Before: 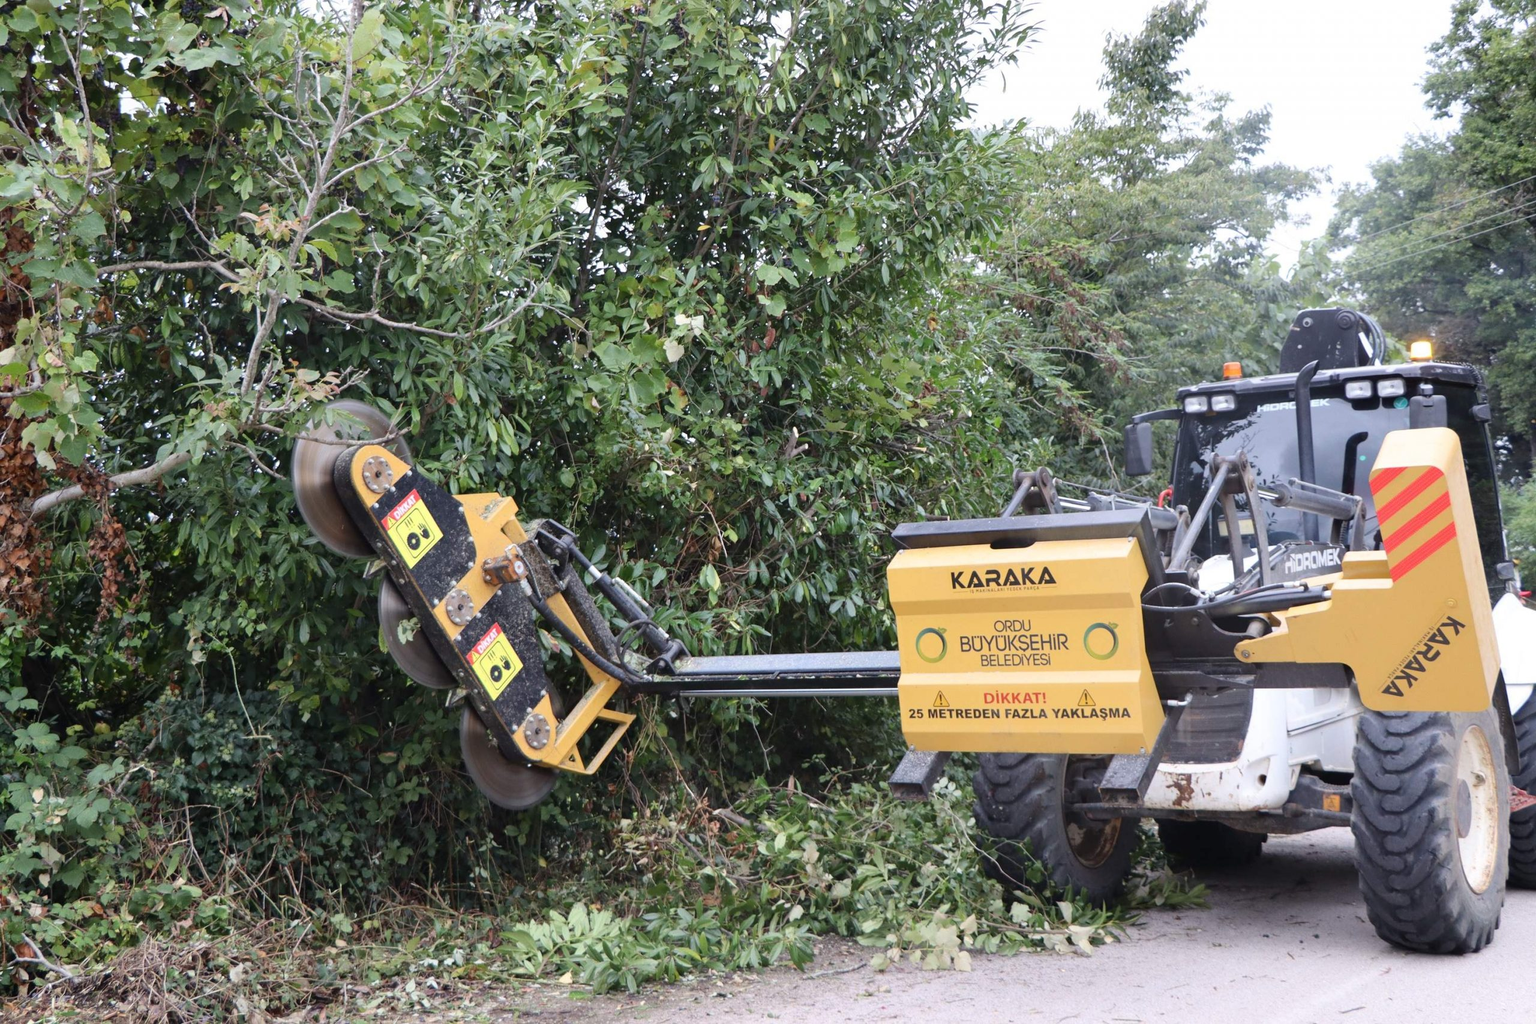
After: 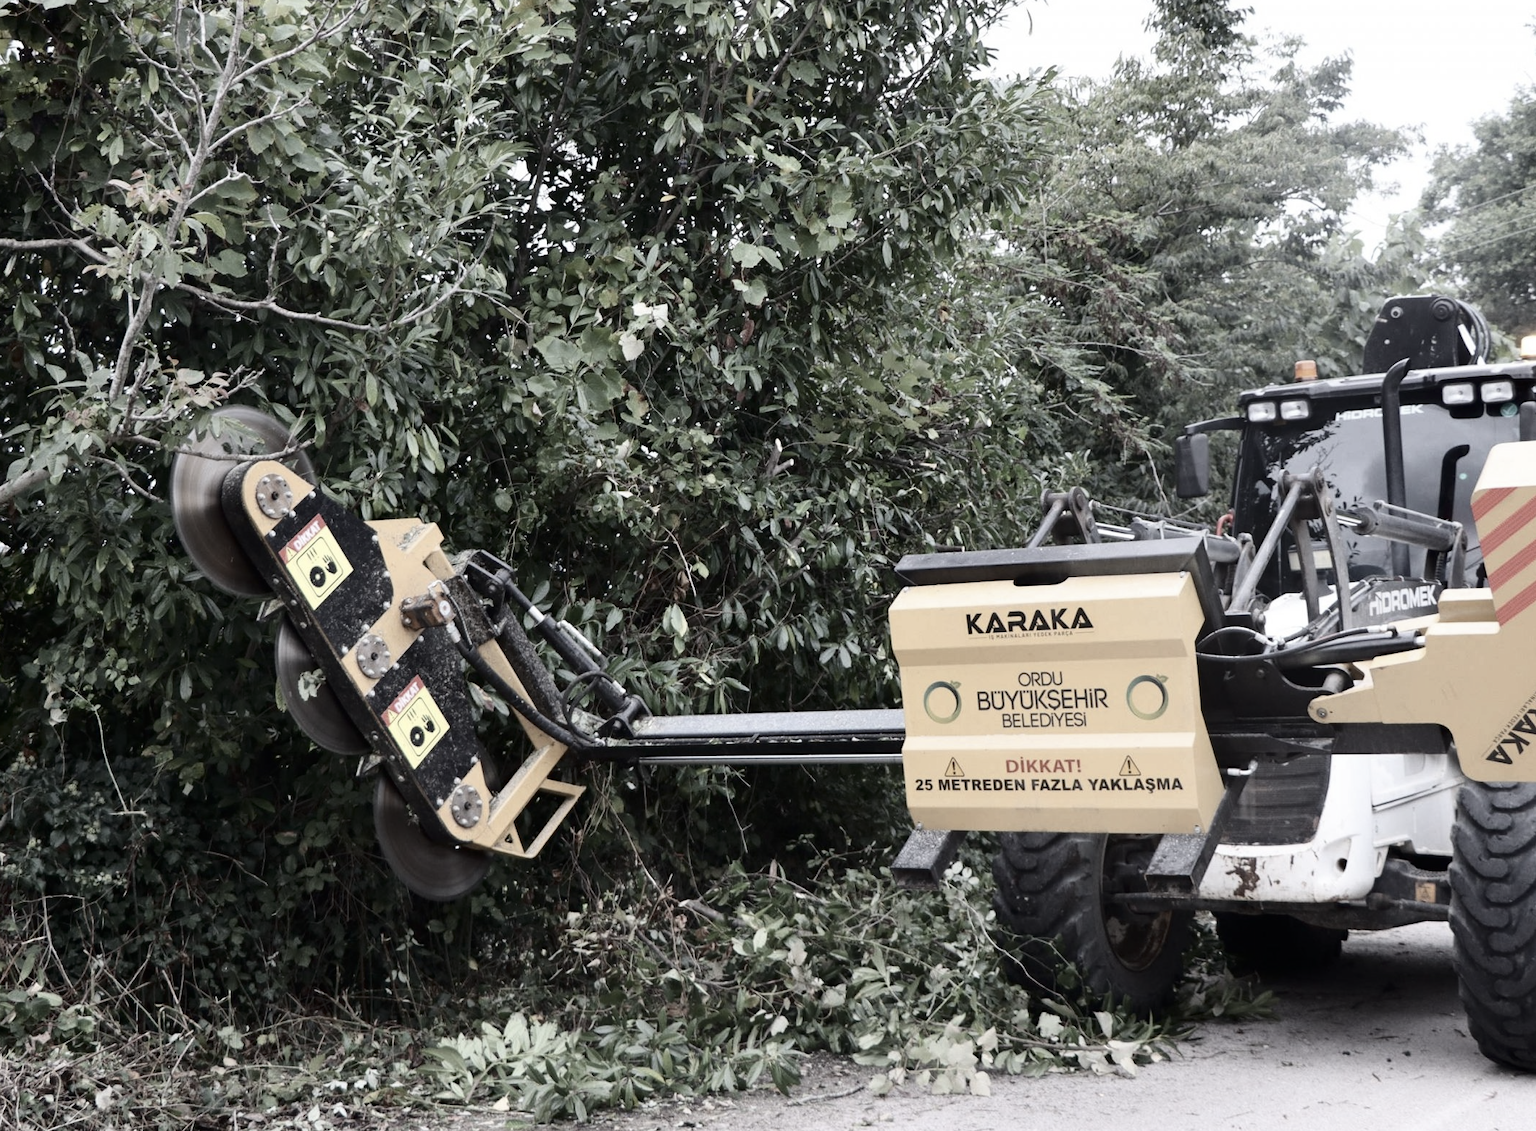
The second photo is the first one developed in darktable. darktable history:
crop: left 9.807%, top 6.259%, right 7.334%, bottom 2.177%
color zones: curves: ch1 [(0, 0.153) (0.143, 0.15) (0.286, 0.151) (0.429, 0.152) (0.571, 0.152) (0.714, 0.151) (0.857, 0.151) (1, 0.153)]
contrast brightness saturation: contrast 0.19, brightness -0.11, saturation 0.21
